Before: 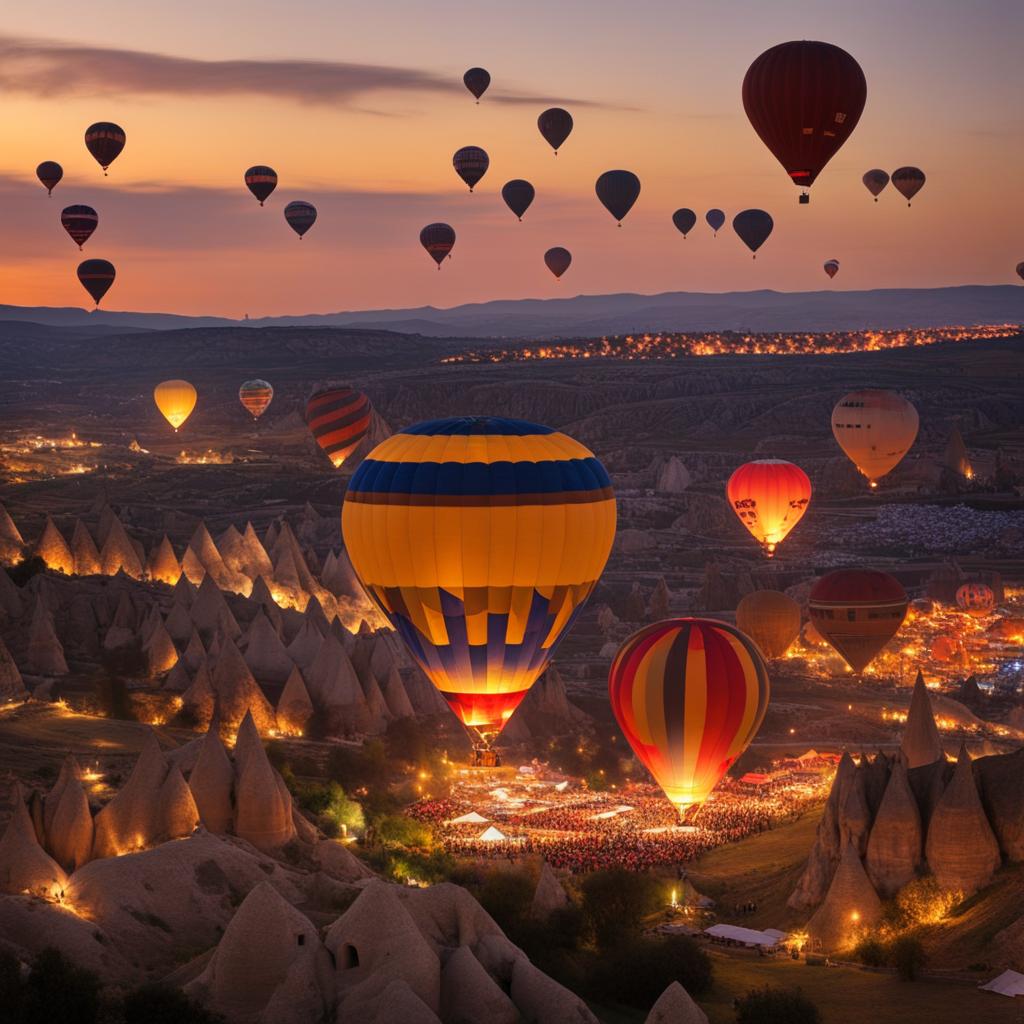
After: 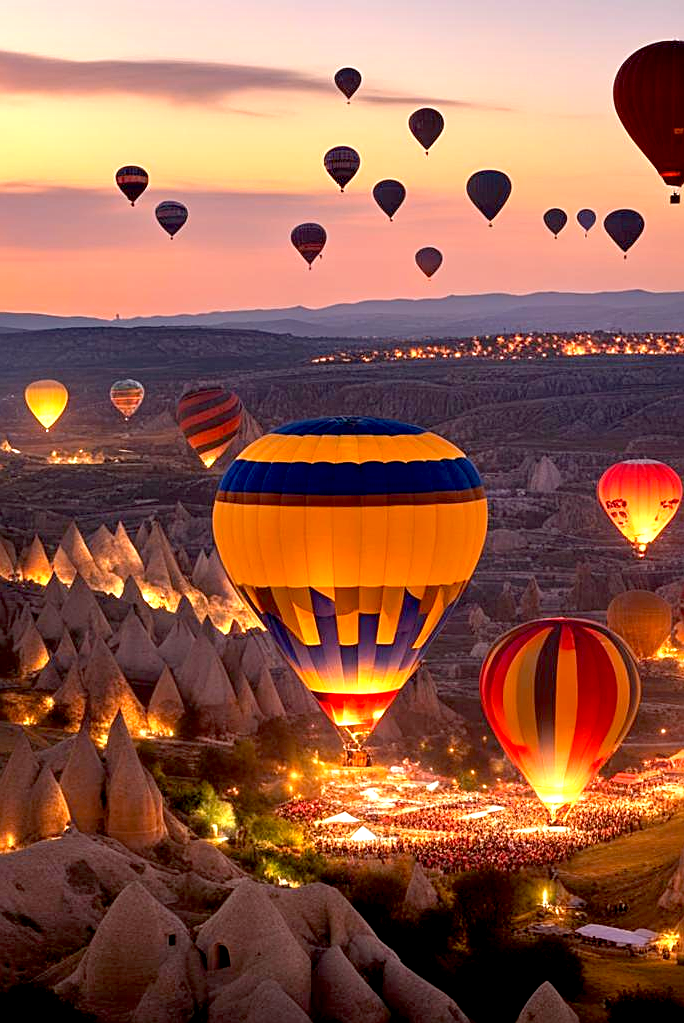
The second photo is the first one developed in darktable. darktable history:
crop and rotate: left 12.688%, right 20.496%
sharpen: on, module defaults
exposure: black level correction 0.01, exposure 1 EV, compensate highlight preservation false
